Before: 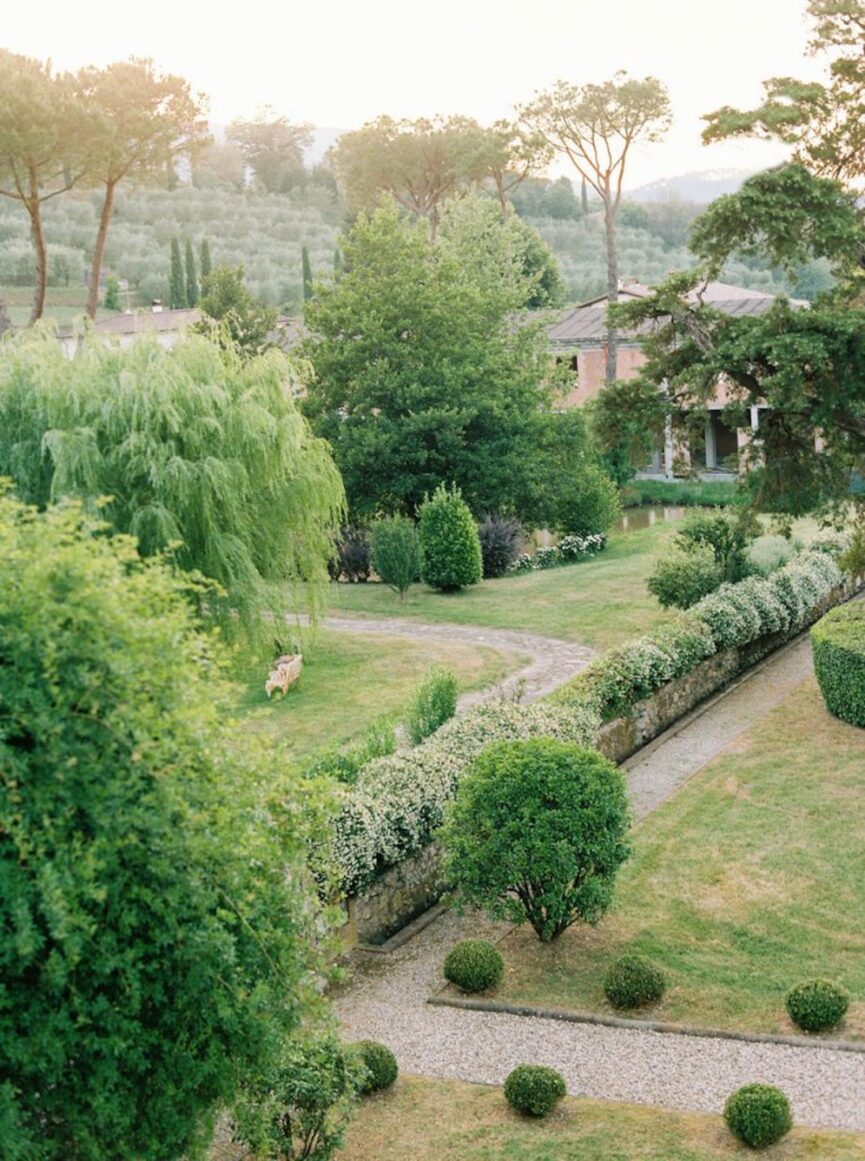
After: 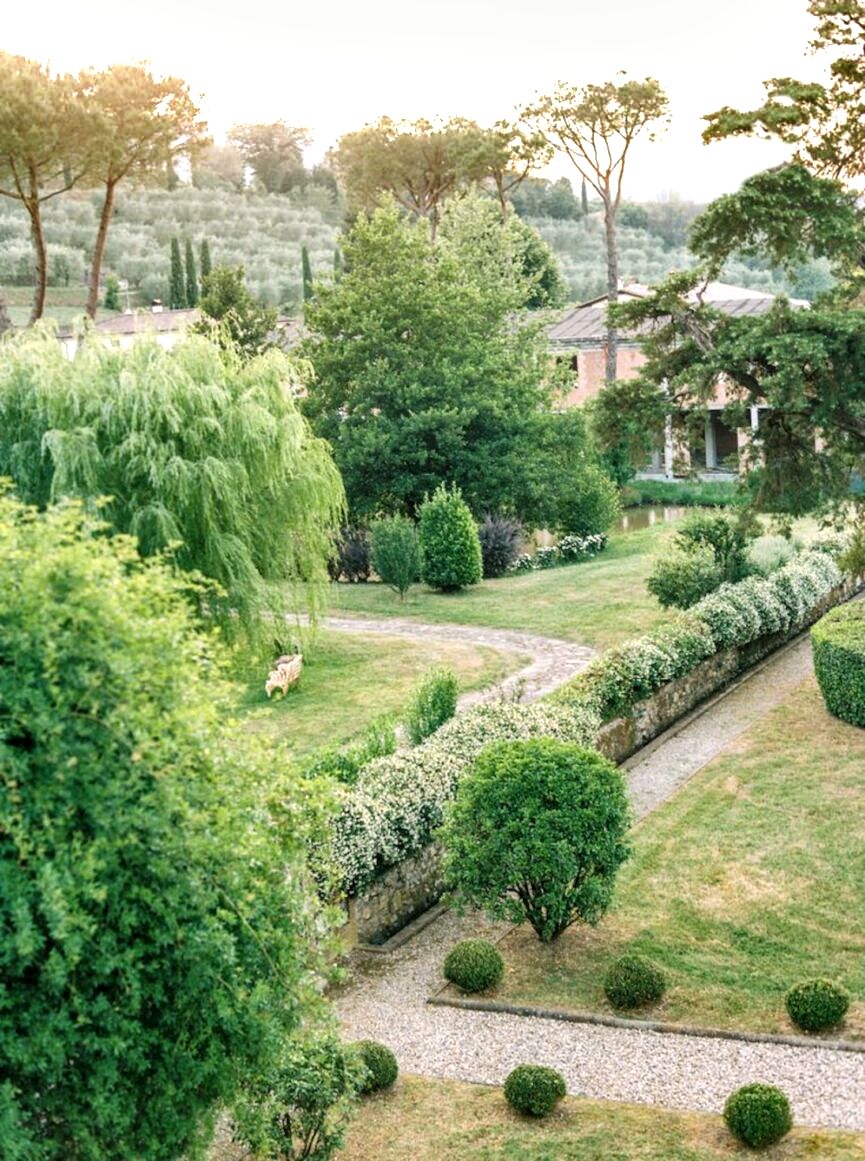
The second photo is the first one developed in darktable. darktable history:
local contrast: on, module defaults
shadows and highlights: shadows 43.71, white point adjustment -1.46, soften with gaussian
exposure: black level correction 0, exposure 0.5 EV, compensate highlight preservation false
